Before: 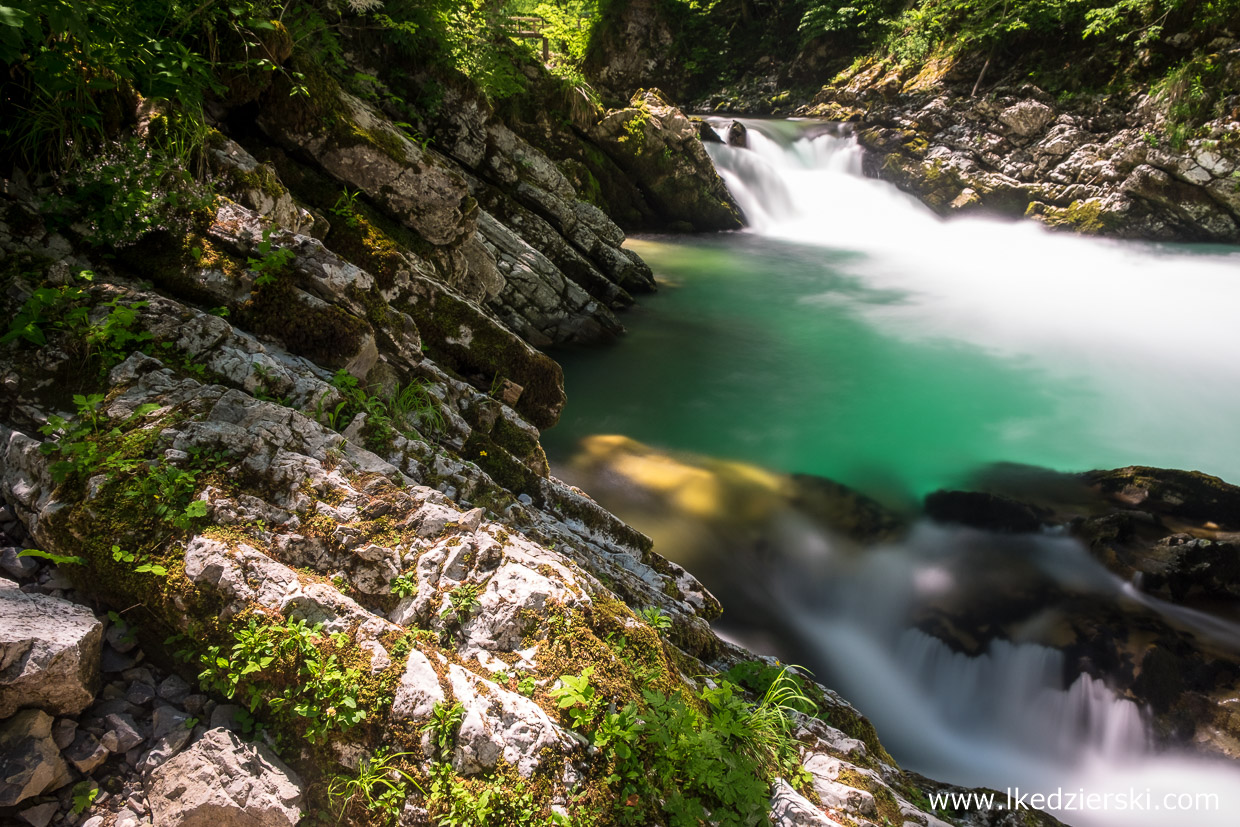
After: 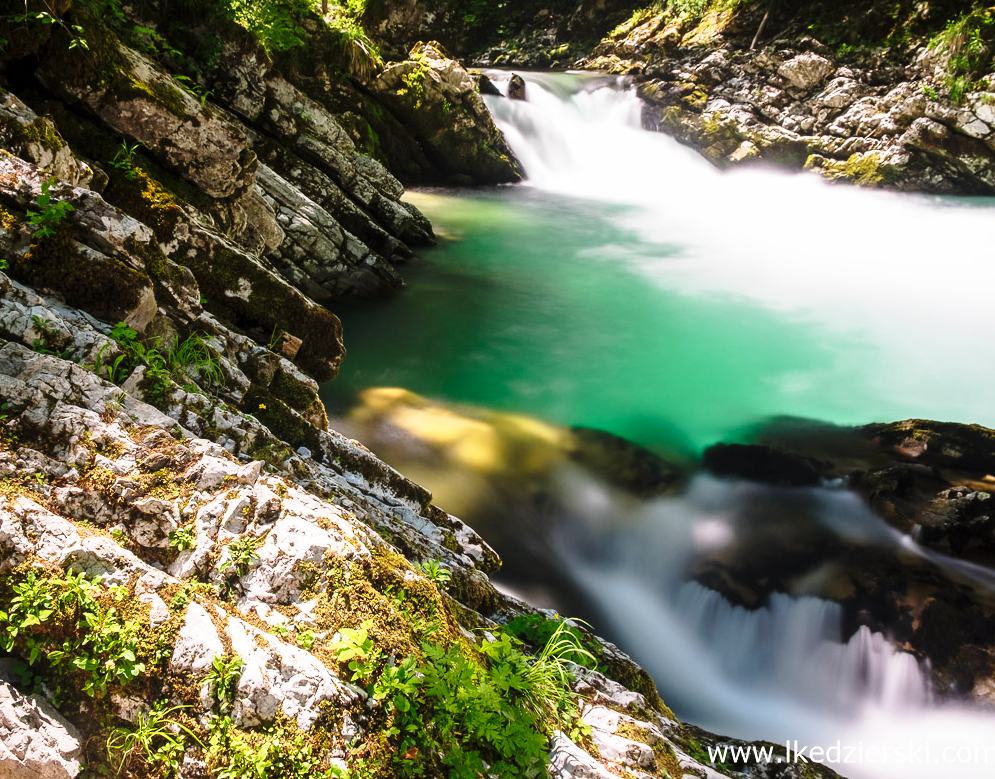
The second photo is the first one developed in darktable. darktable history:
crop and rotate: left 17.85%, top 5.79%, right 1.858%
base curve: curves: ch0 [(0, 0) (0.028, 0.03) (0.121, 0.232) (0.46, 0.748) (0.859, 0.968) (1, 1)], preserve colors none
